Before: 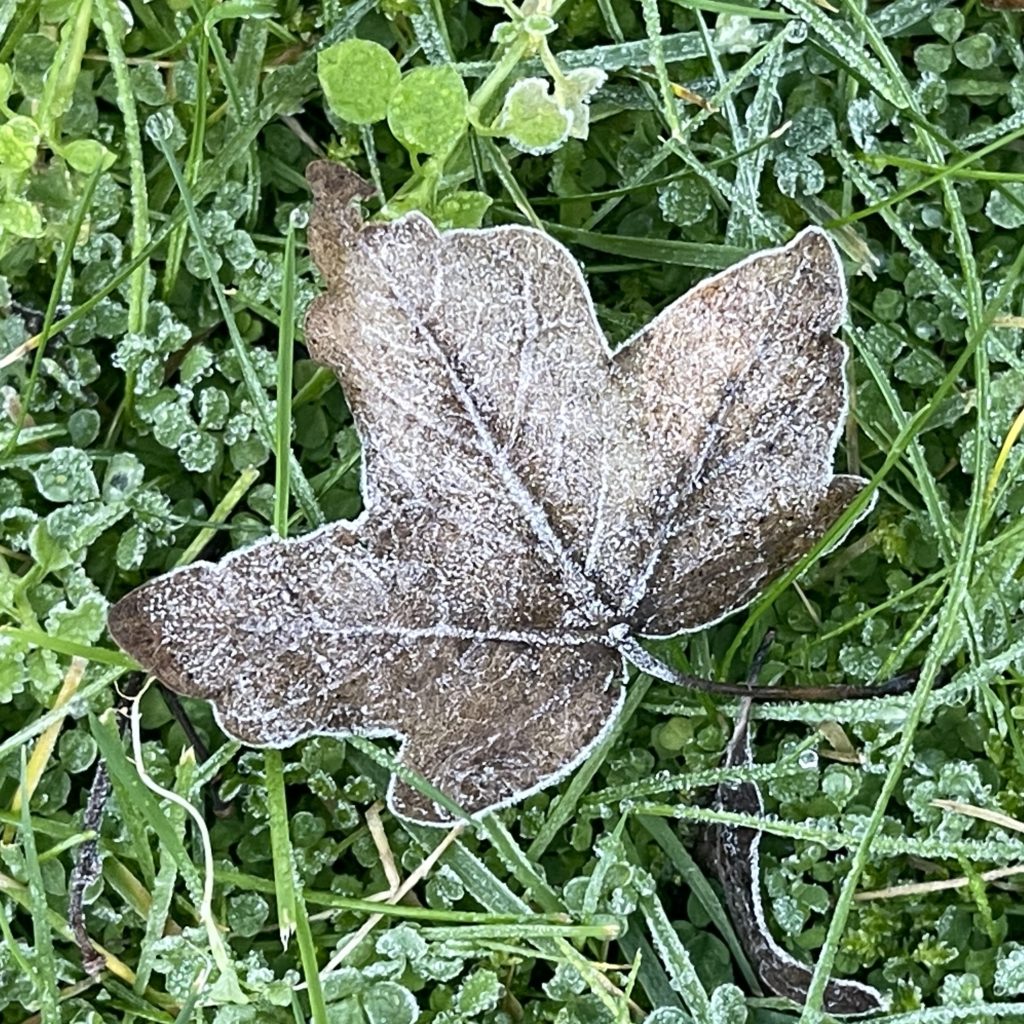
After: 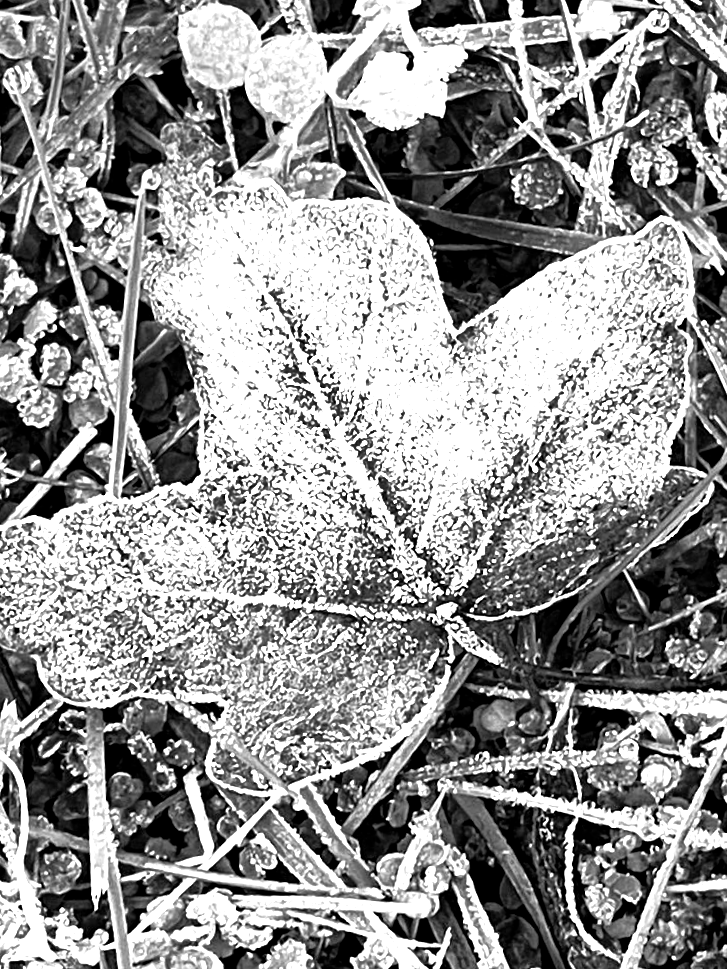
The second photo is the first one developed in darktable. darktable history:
filmic rgb: black relative exposure -5 EV, white relative exposure 3.5 EV, hardness 3.19, contrast 1.4, highlights saturation mix -30%
shadows and highlights: shadows 30.63, highlights -63.22, shadows color adjustment 98%, highlights color adjustment 58.61%, soften with gaussian
white balance: red 4.26, blue 1.802
crop and rotate: angle -3.27°, left 14.277%, top 0.028%, right 10.766%, bottom 0.028%
contrast brightness saturation: contrast 0.02, brightness -1, saturation -1
tone equalizer: on, module defaults
rgb levels: levels [[0.01, 0.419, 0.839], [0, 0.5, 1], [0, 0.5, 1]]
